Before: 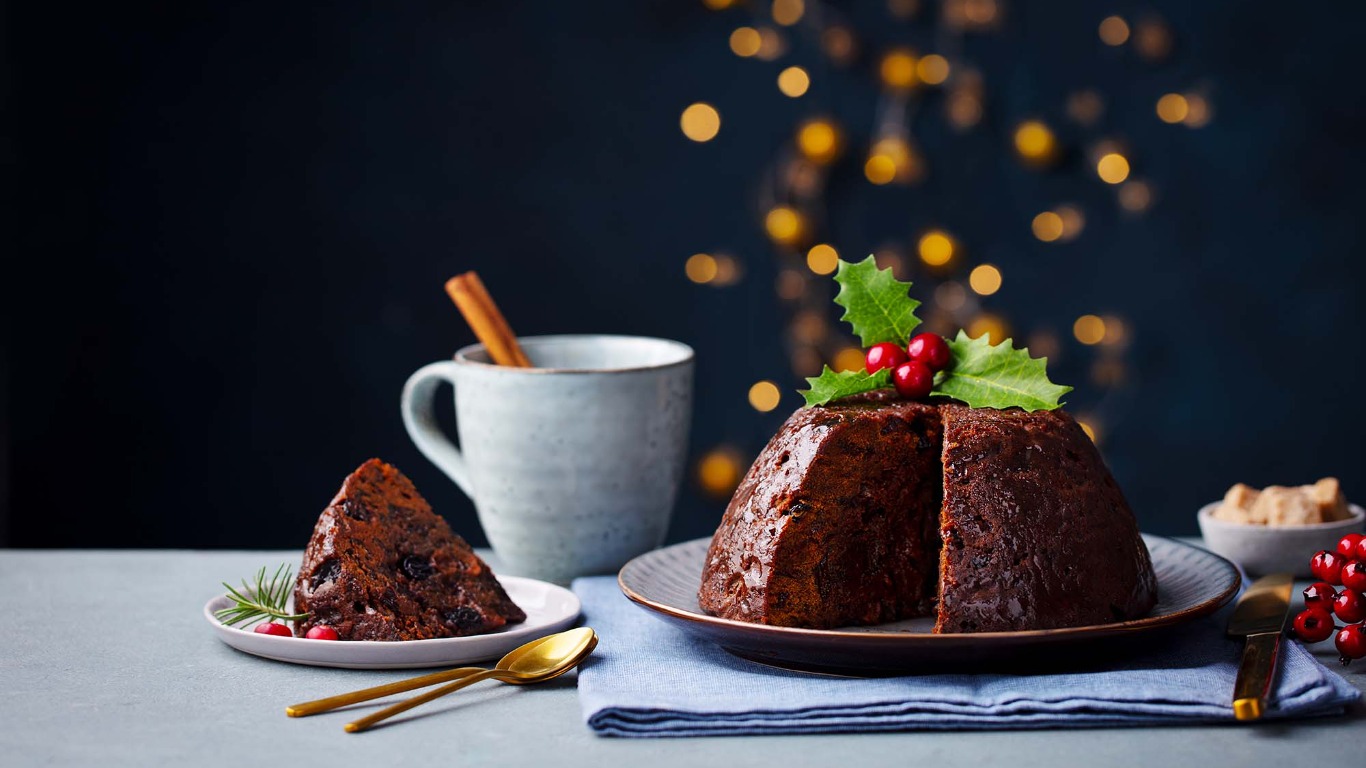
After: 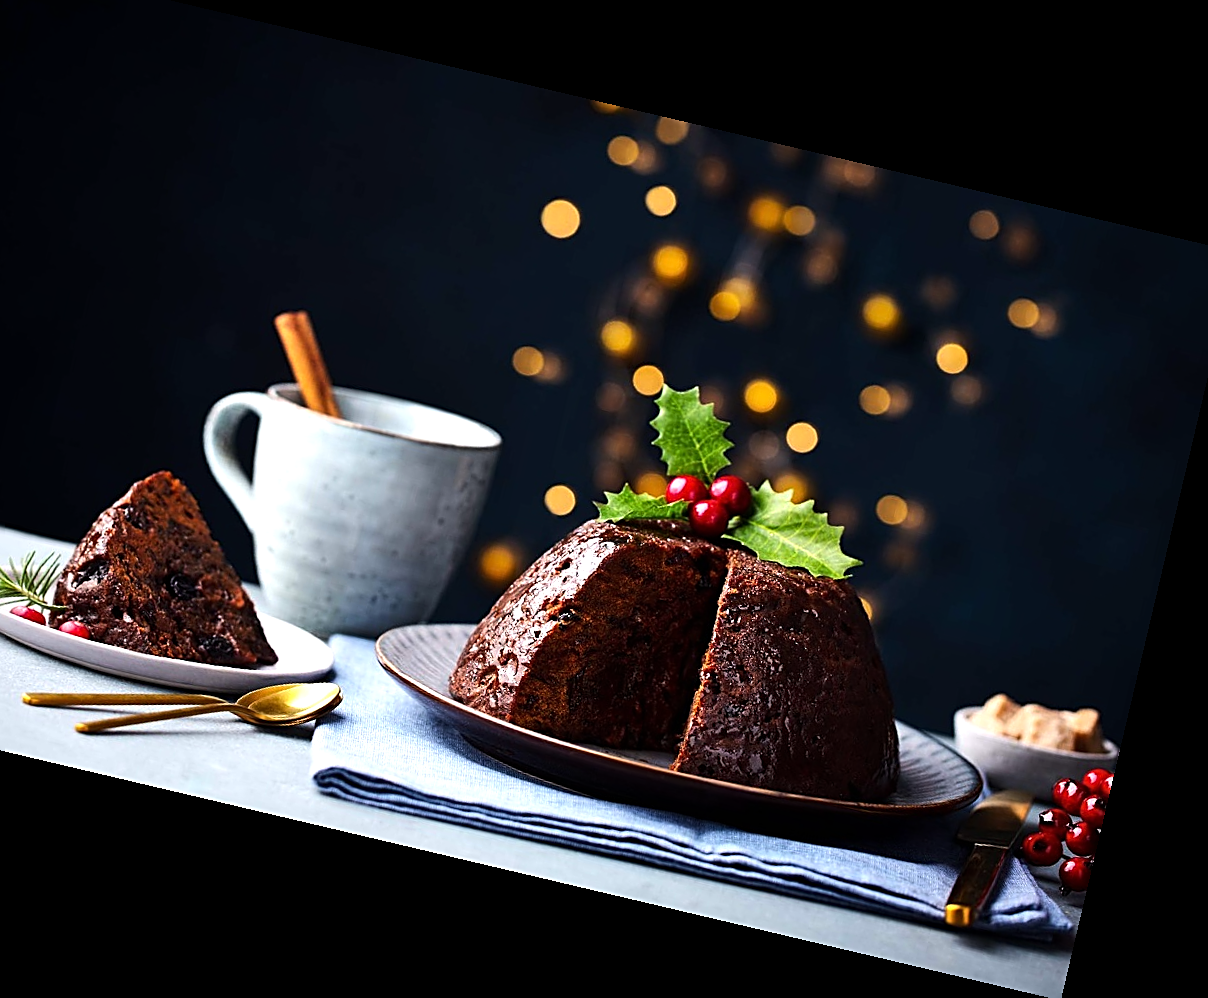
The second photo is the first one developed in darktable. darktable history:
sharpen: amount 0.575
rotate and perspective: rotation 13.27°, automatic cropping off
tone equalizer: -8 EV -0.75 EV, -7 EV -0.7 EV, -6 EV -0.6 EV, -5 EV -0.4 EV, -3 EV 0.4 EV, -2 EV 0.6 EV, -1 EV 0.7 EV, +0 EV 0.75 EV, edges refinement/feathering 500, mask exposure compensation -1.57 EV, preserve details no
crop and rotate: left 17.959%, top 5.771%, right 1.742%
